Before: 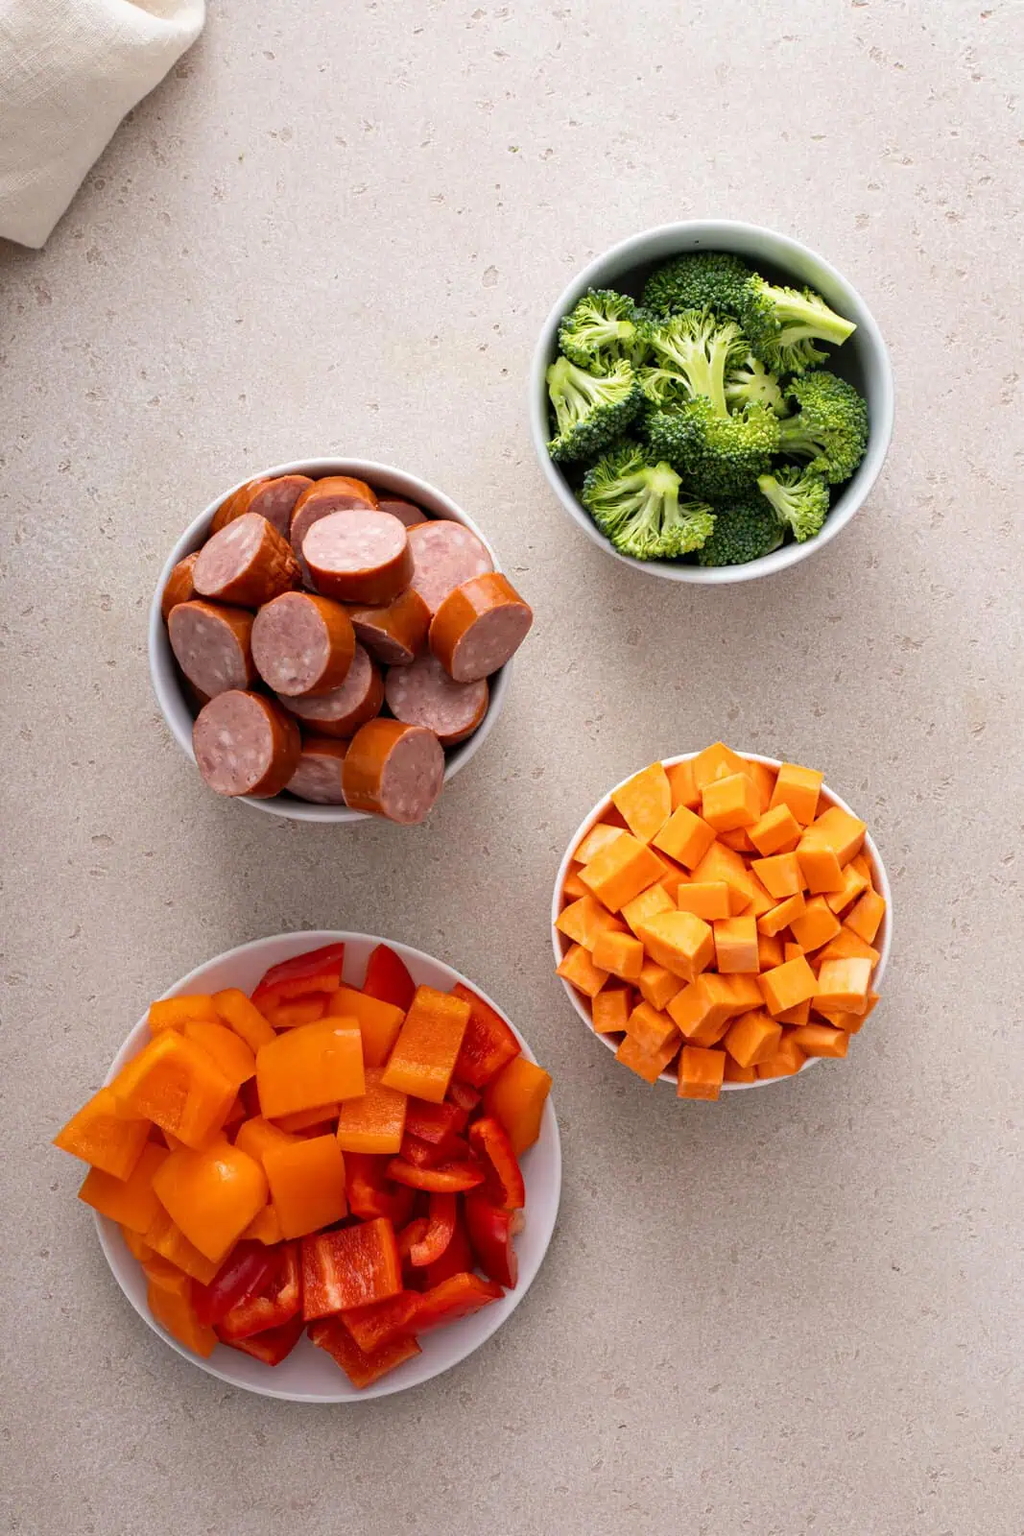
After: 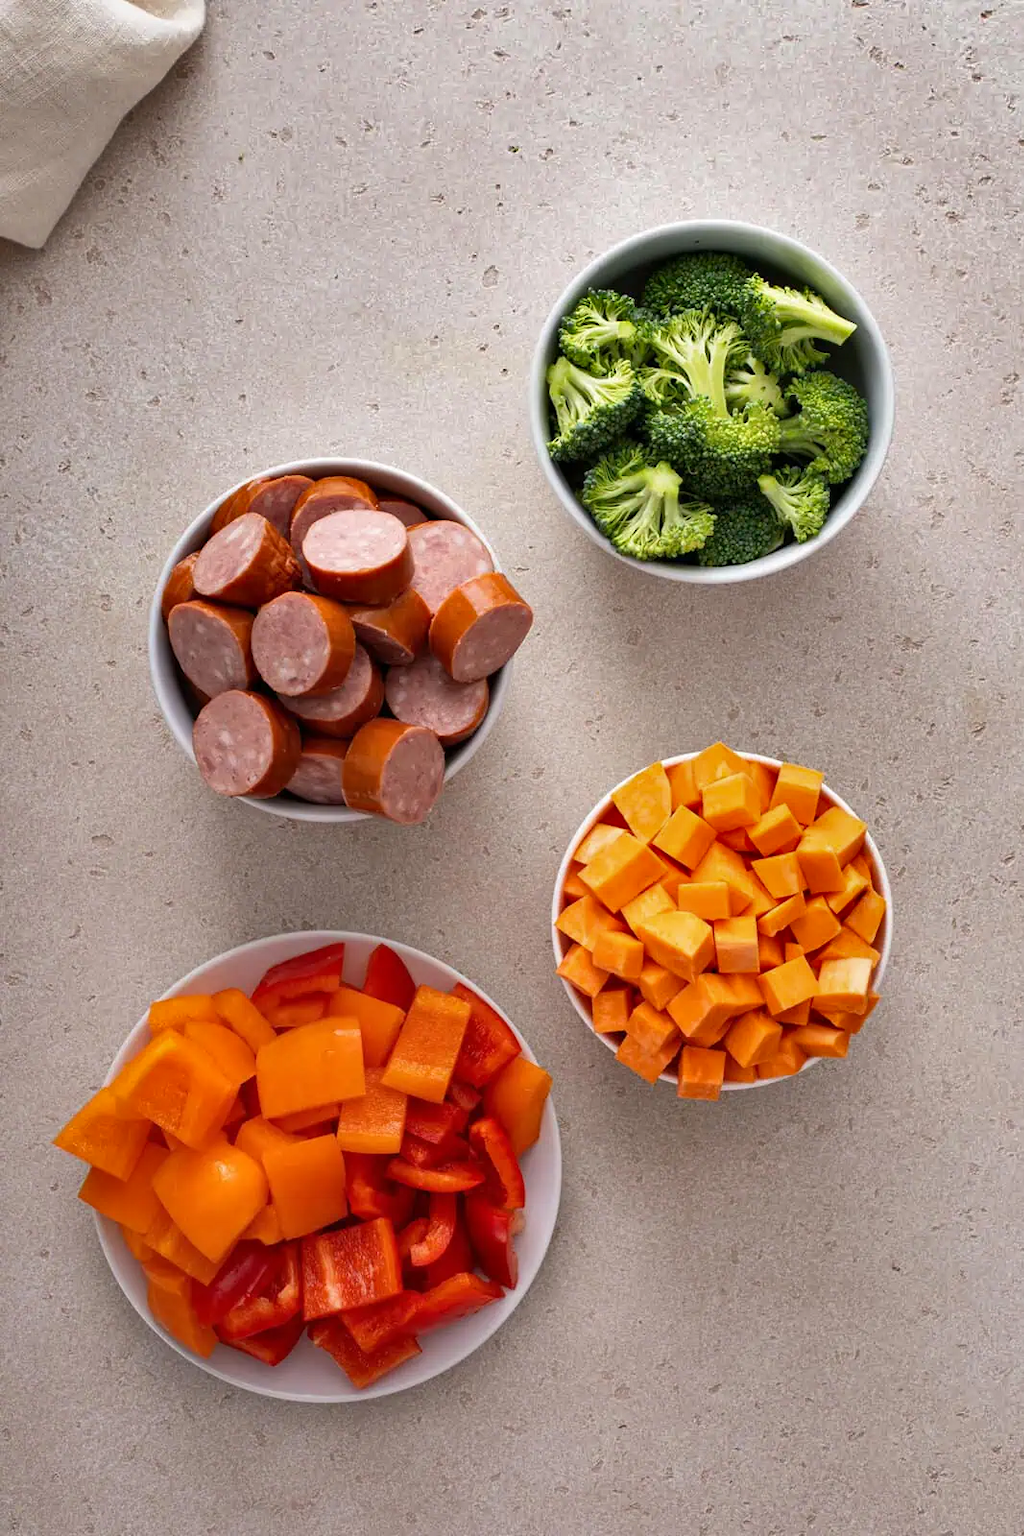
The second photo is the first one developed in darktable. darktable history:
shadows and highlights: shadows 30.71, highlights -62.47, soften with gaussian
